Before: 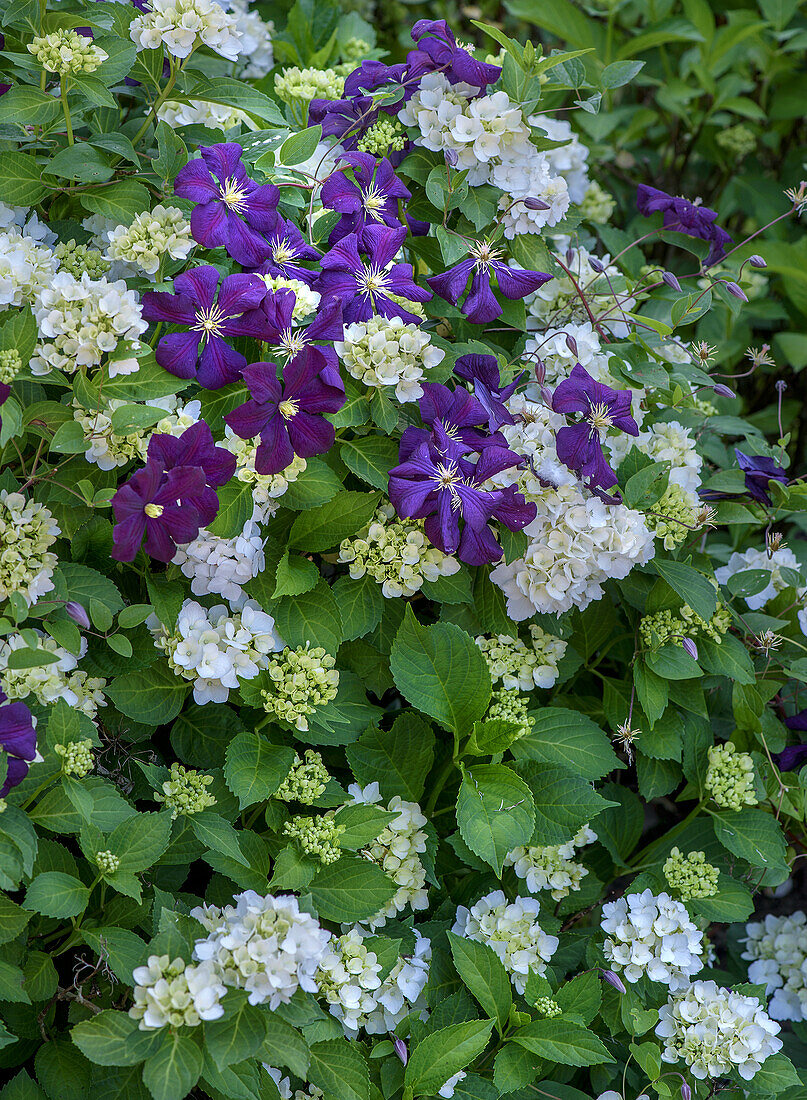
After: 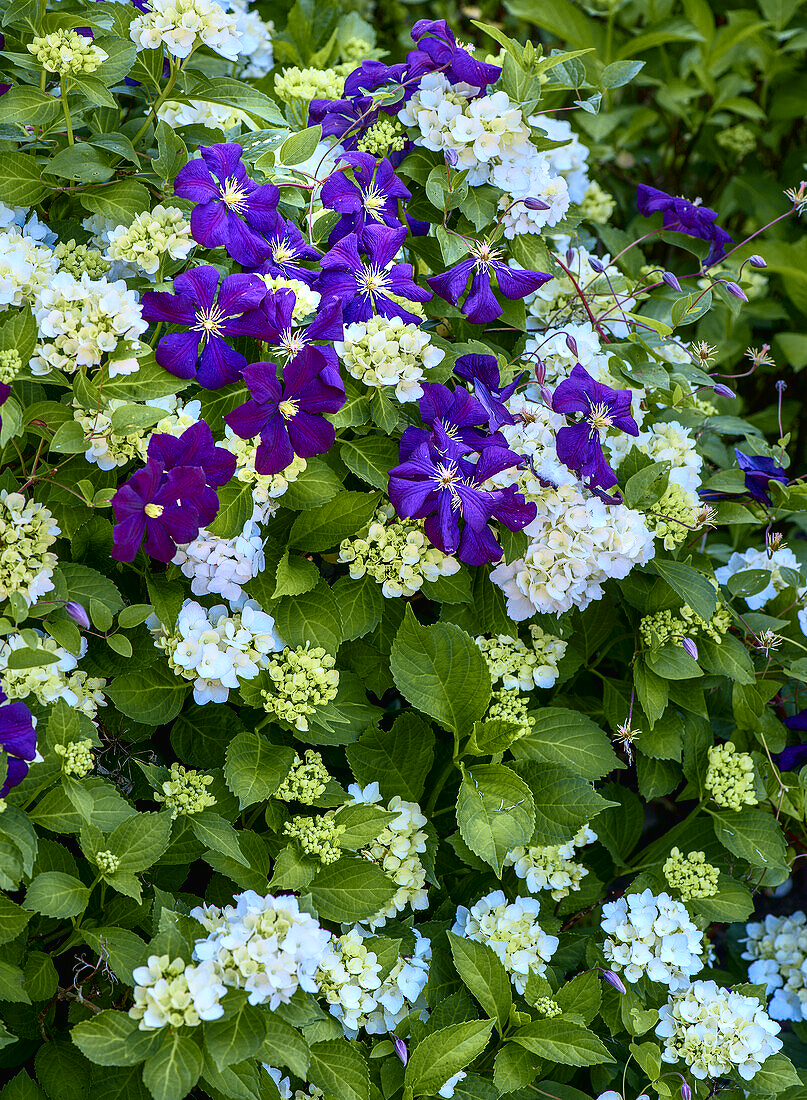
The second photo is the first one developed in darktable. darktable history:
tone curve: curves: ch0 [(0, 0.013) (0.074, 0.044) (0.251, 0.234) (0.472, 0.511) (0.63, 0.752) (0.746, 0.866) (0.899, 0.956) (1, 1)]; ch1 [(0, 0) (0.08, 0.08) (0.347, 0.394) (0.455, 0.441) (0.5, 0.5) (0.517, 0.53) (0.563, 0.611) (0.617, 0.682) (0.756, 0.788) (0.92, 0.92) (1, 1)]; ch2 [(0, 0) (0.096, 0.056) (0.304, 0.204) (0.5, 0.5) (0.539, 0.575) (0.597, 0.644) (0.92, 0.92) (1, 1)], color space Lab, independent channels, preserve colors none
